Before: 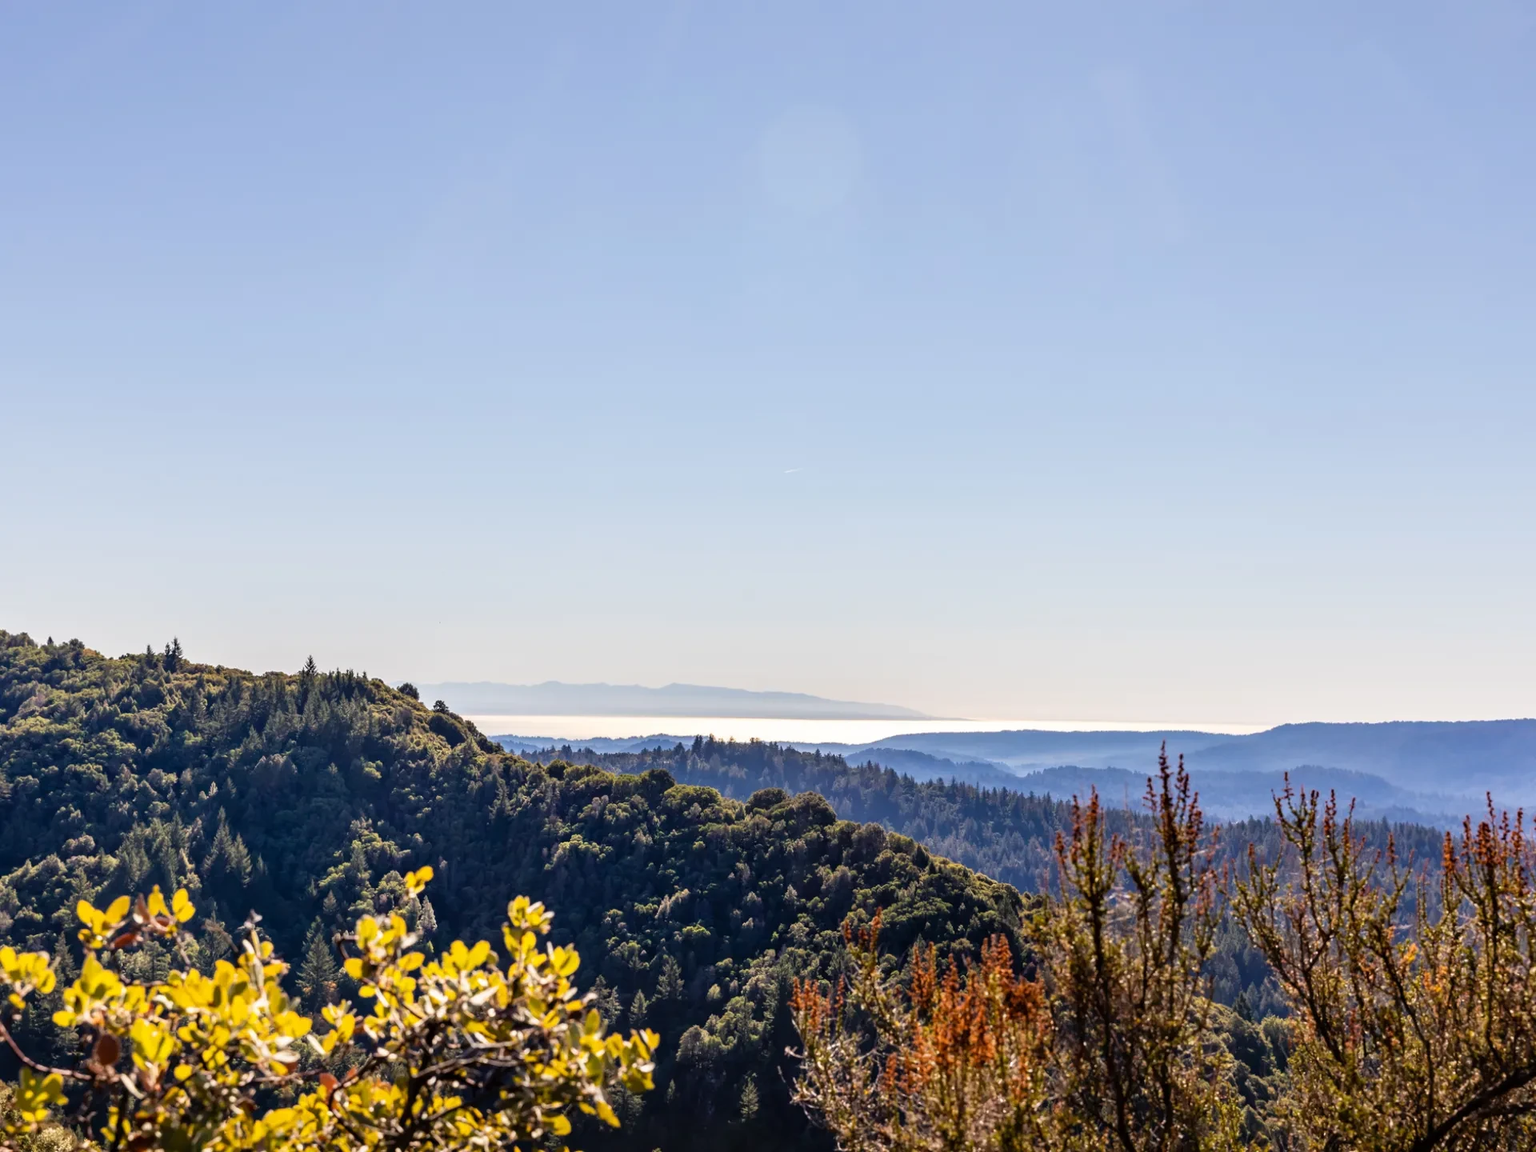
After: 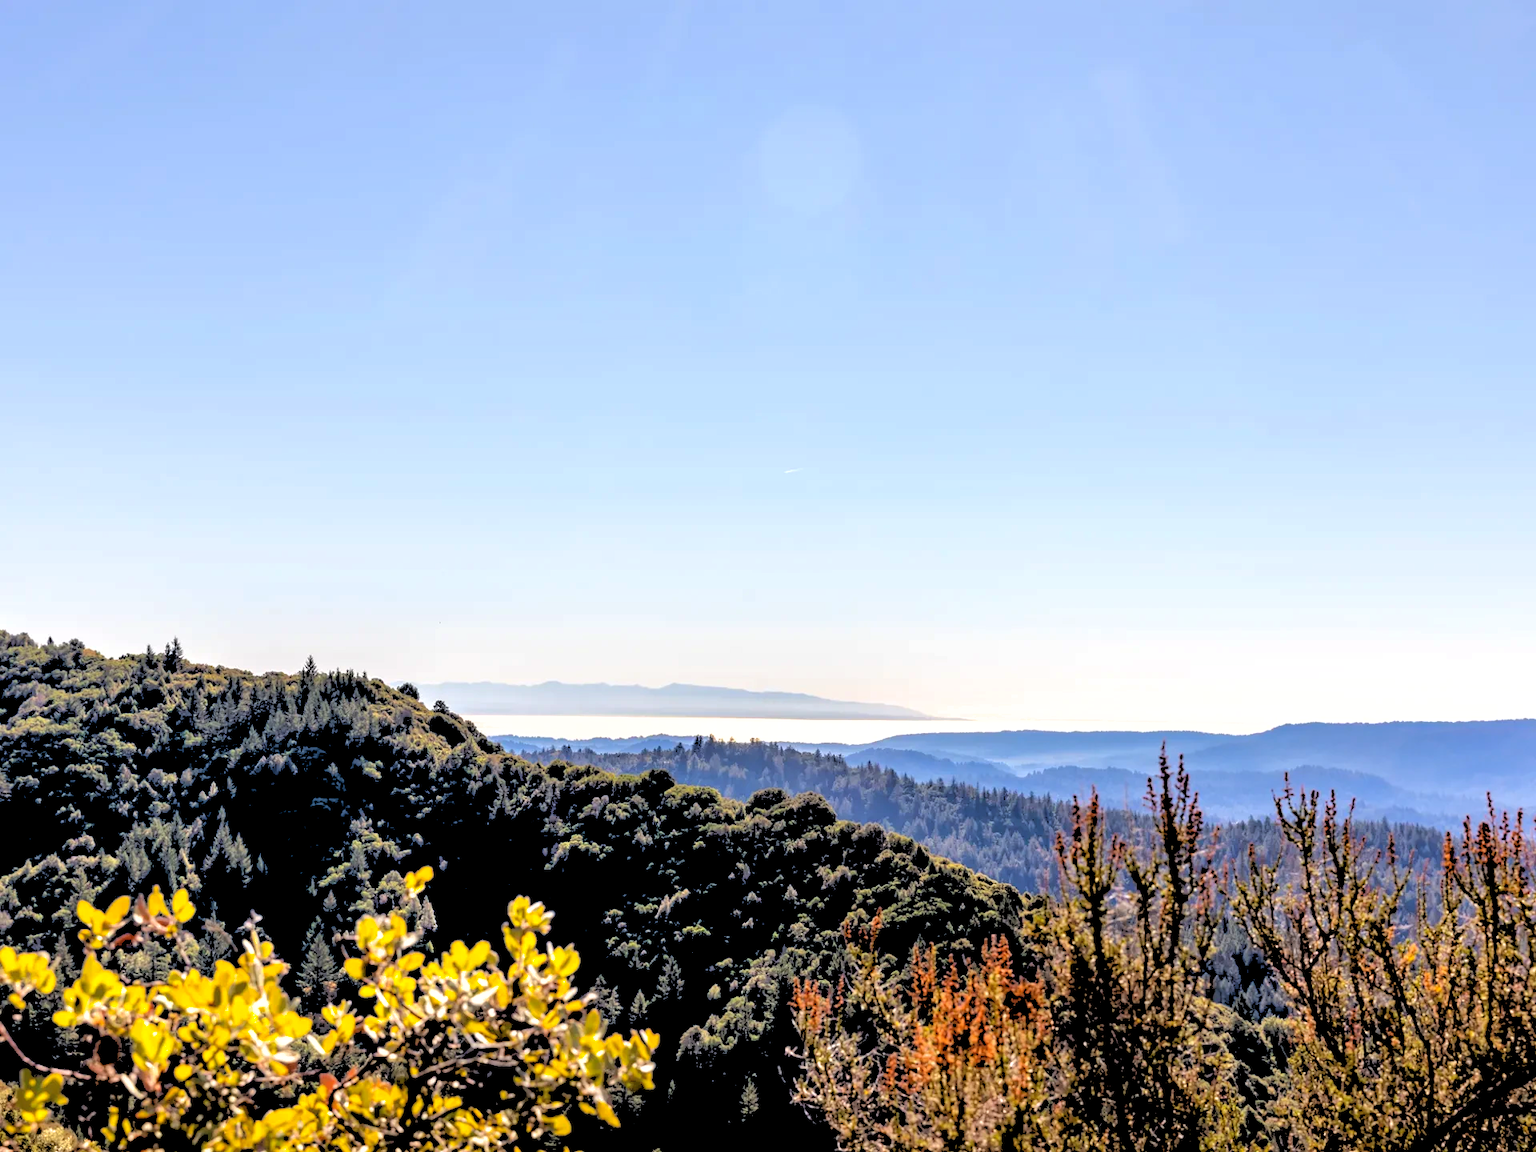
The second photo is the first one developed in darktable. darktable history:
rgb levels: levels [[0.027, 0.429, 0.996], [0, 0.5, 1], [0, 0.5, 1]]
shadows and highlights: on, module defaults
tone equalizer: -8 EV -0.417 EV, -7 EV -0.389 EV, -6 EV -0.333 EV, -5 EV -0.222 EV, -3 EV 0.222 EV, -2 EV 0.333 EV, -1 EV 0.389 EV, +0 EV 0.417 EV, edges refinement/feathering 500, mask exposure compensation -1.57 EV, preserve details no
